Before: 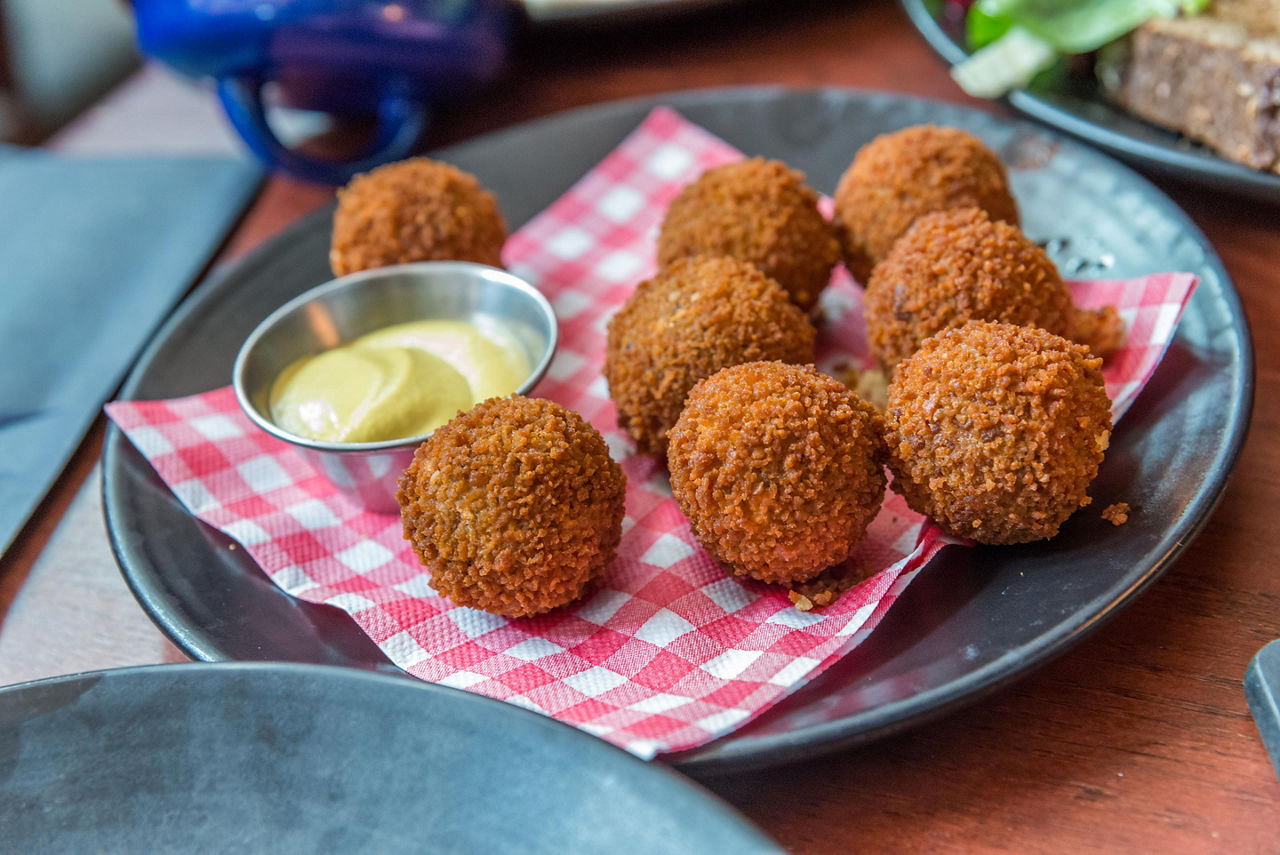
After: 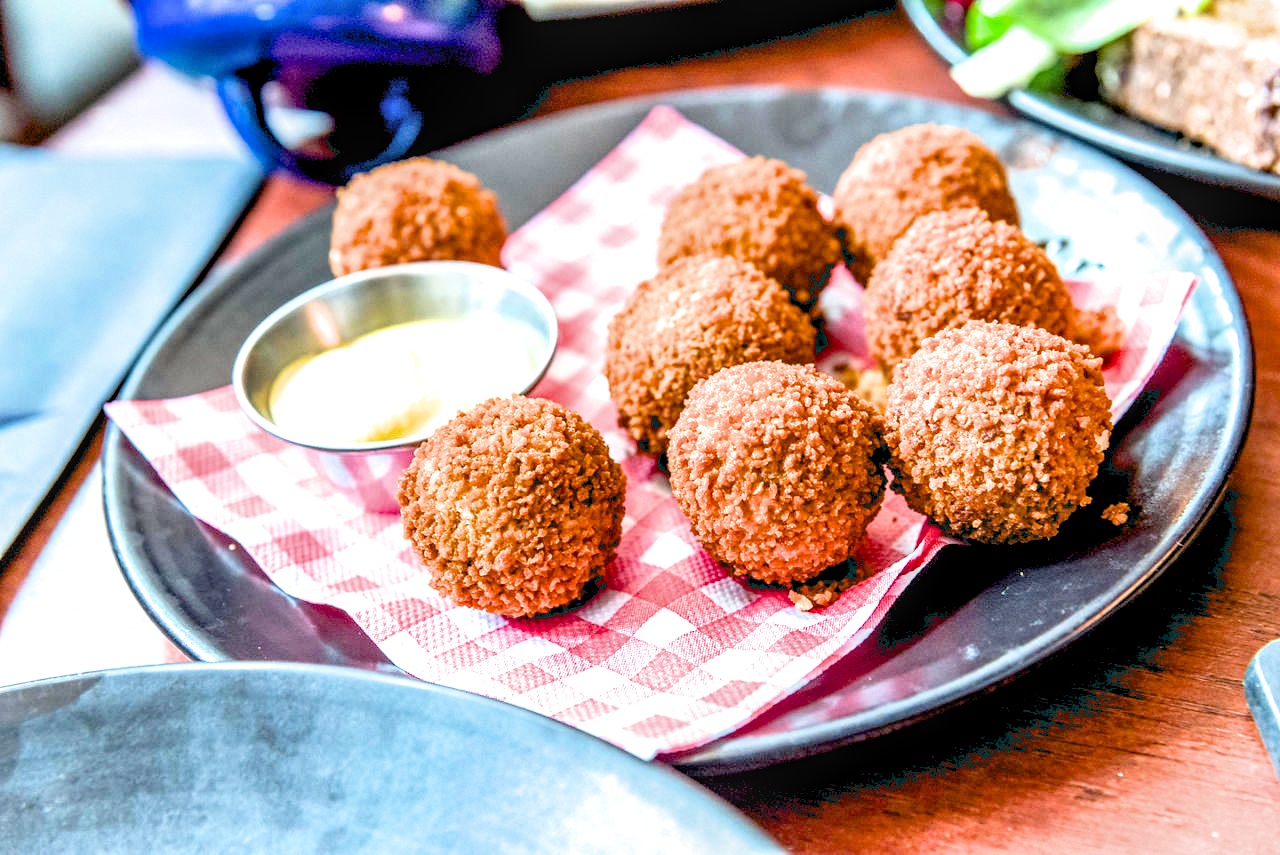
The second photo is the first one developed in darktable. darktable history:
local contrast: detail 130%
exposure: black level correction 0.015, exposure 1.763 EV, compensate exposure bias true, compensate highlight preservation false
filmic rgb: black relative exposure -11.31 EV, white relative exposure 3.23 EV, hardness 6.77
